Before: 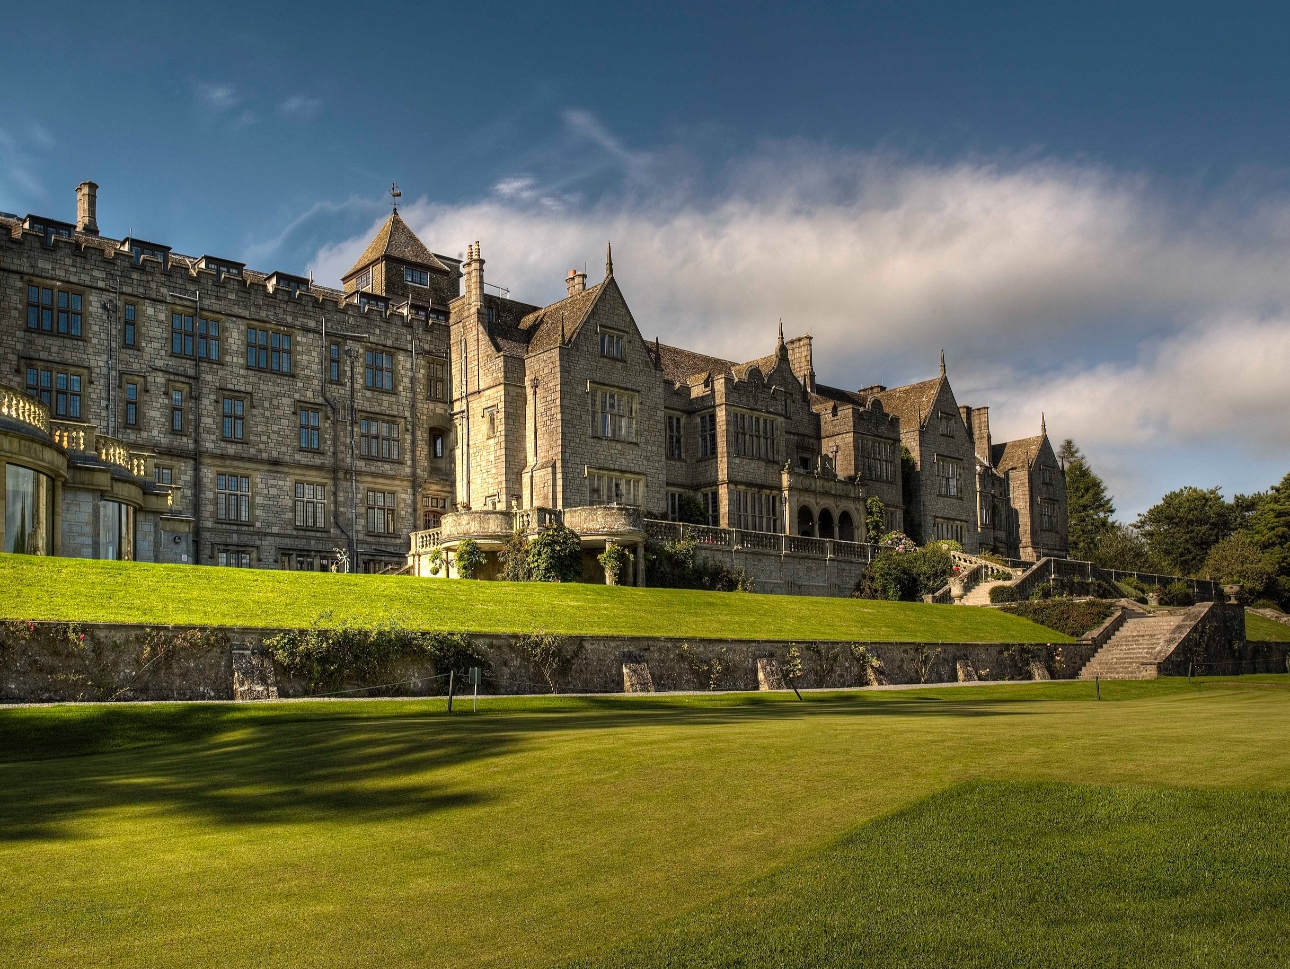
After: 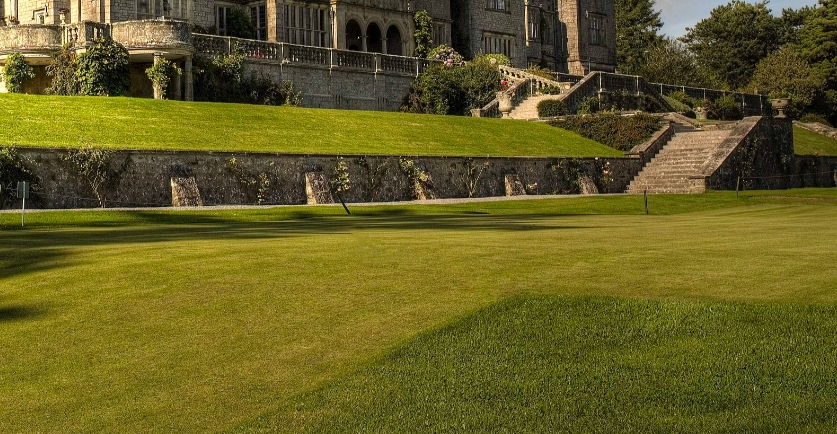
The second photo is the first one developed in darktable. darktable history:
crop and rotate: left 35.056%, top 50.156%, bottom 5.008%
